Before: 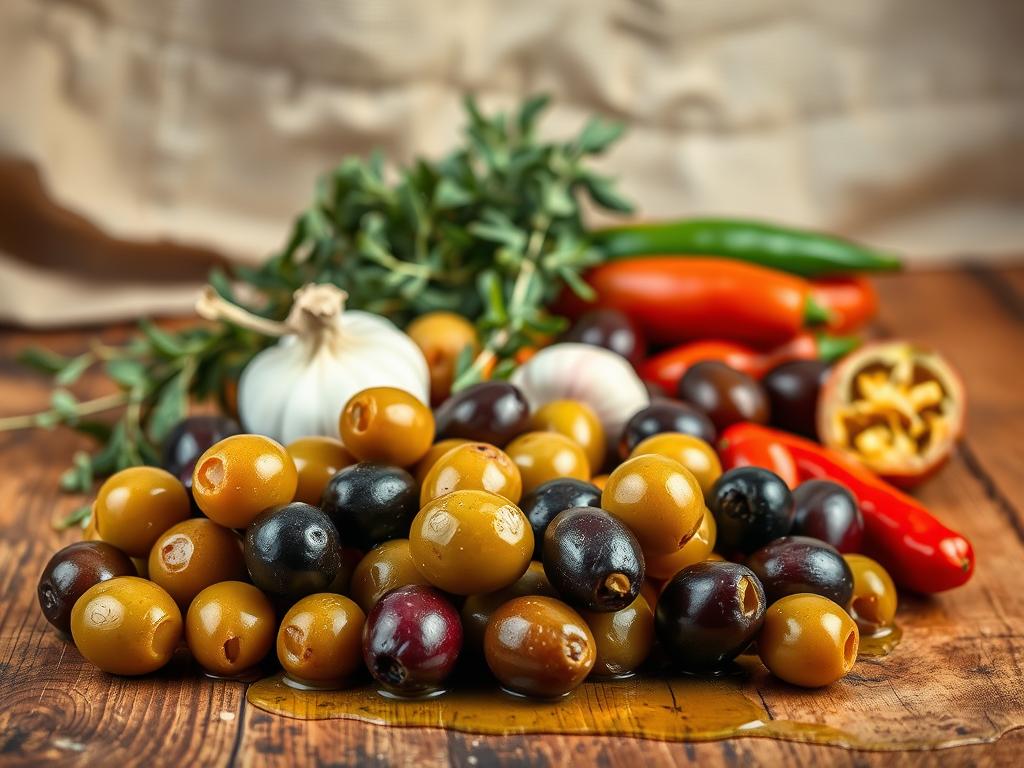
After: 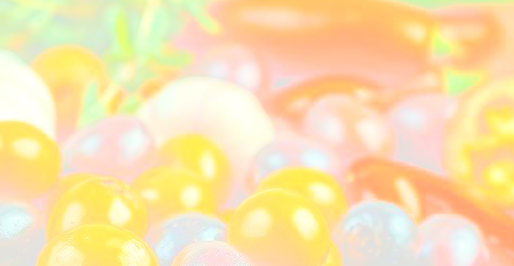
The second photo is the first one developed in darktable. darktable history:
crop: left 36.607%, top 34.735%, right 13.146%, bottom 30.611%
bloom: size 85%, threshold 5%, strength 85%
local contrast: highlights 83%, shadows 81%
